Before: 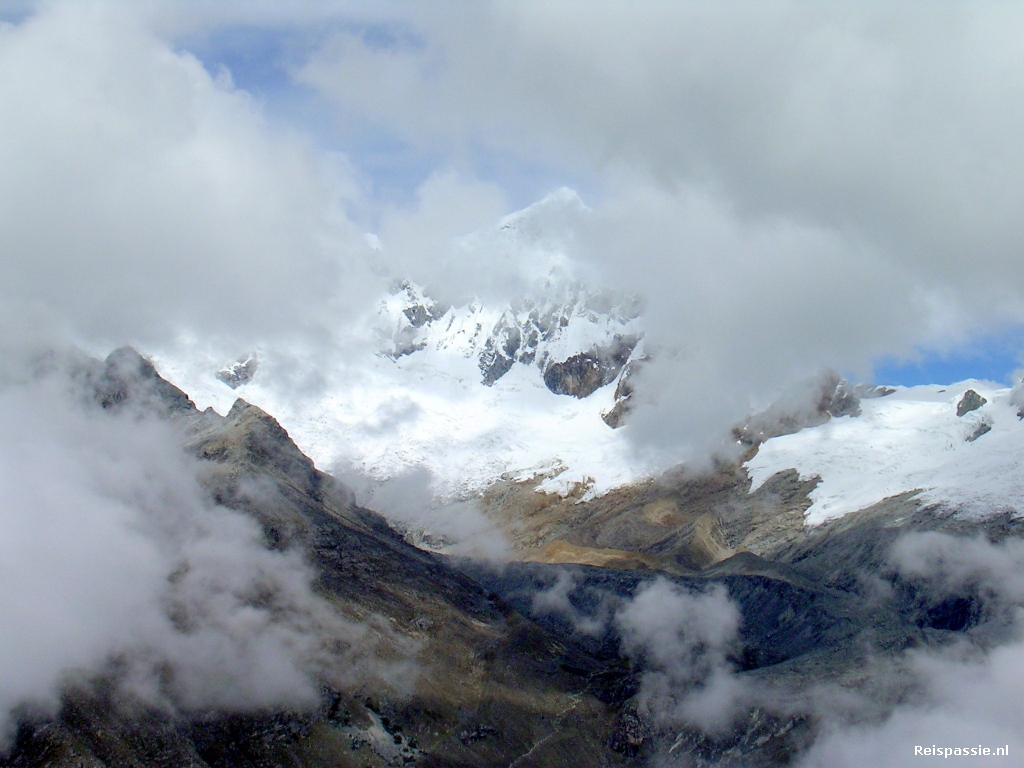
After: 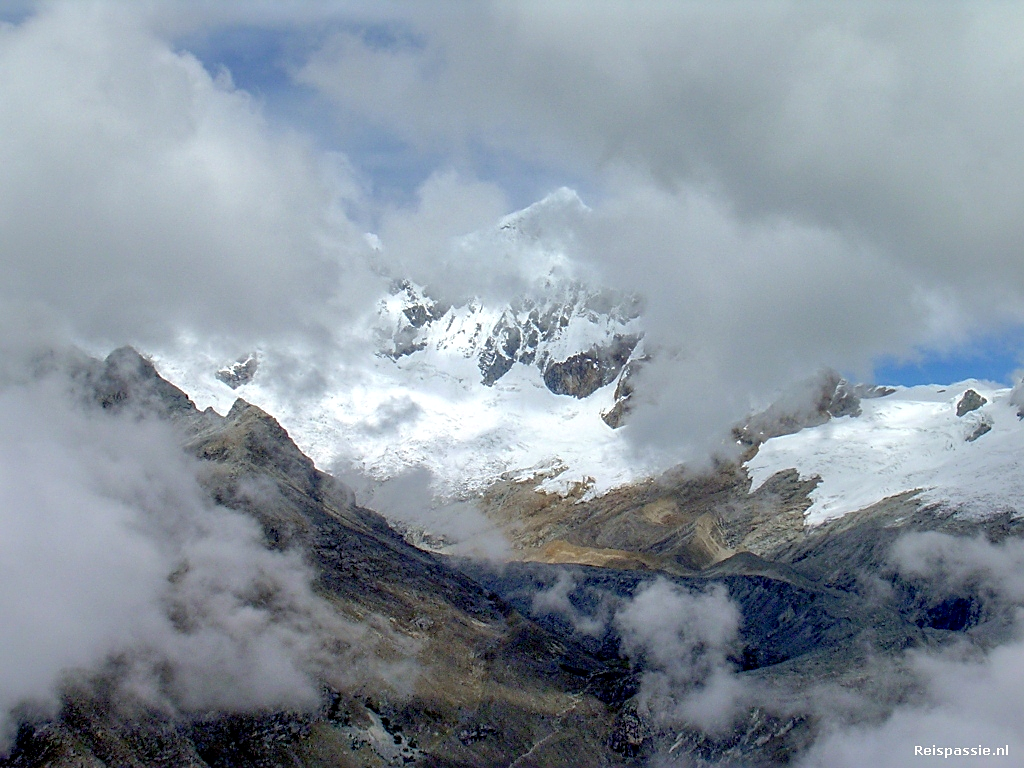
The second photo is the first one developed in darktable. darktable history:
local contrast: on, module defaults
shadows and highlights: highlights color adjustment 38.86%
sharpen: on, module defaults
